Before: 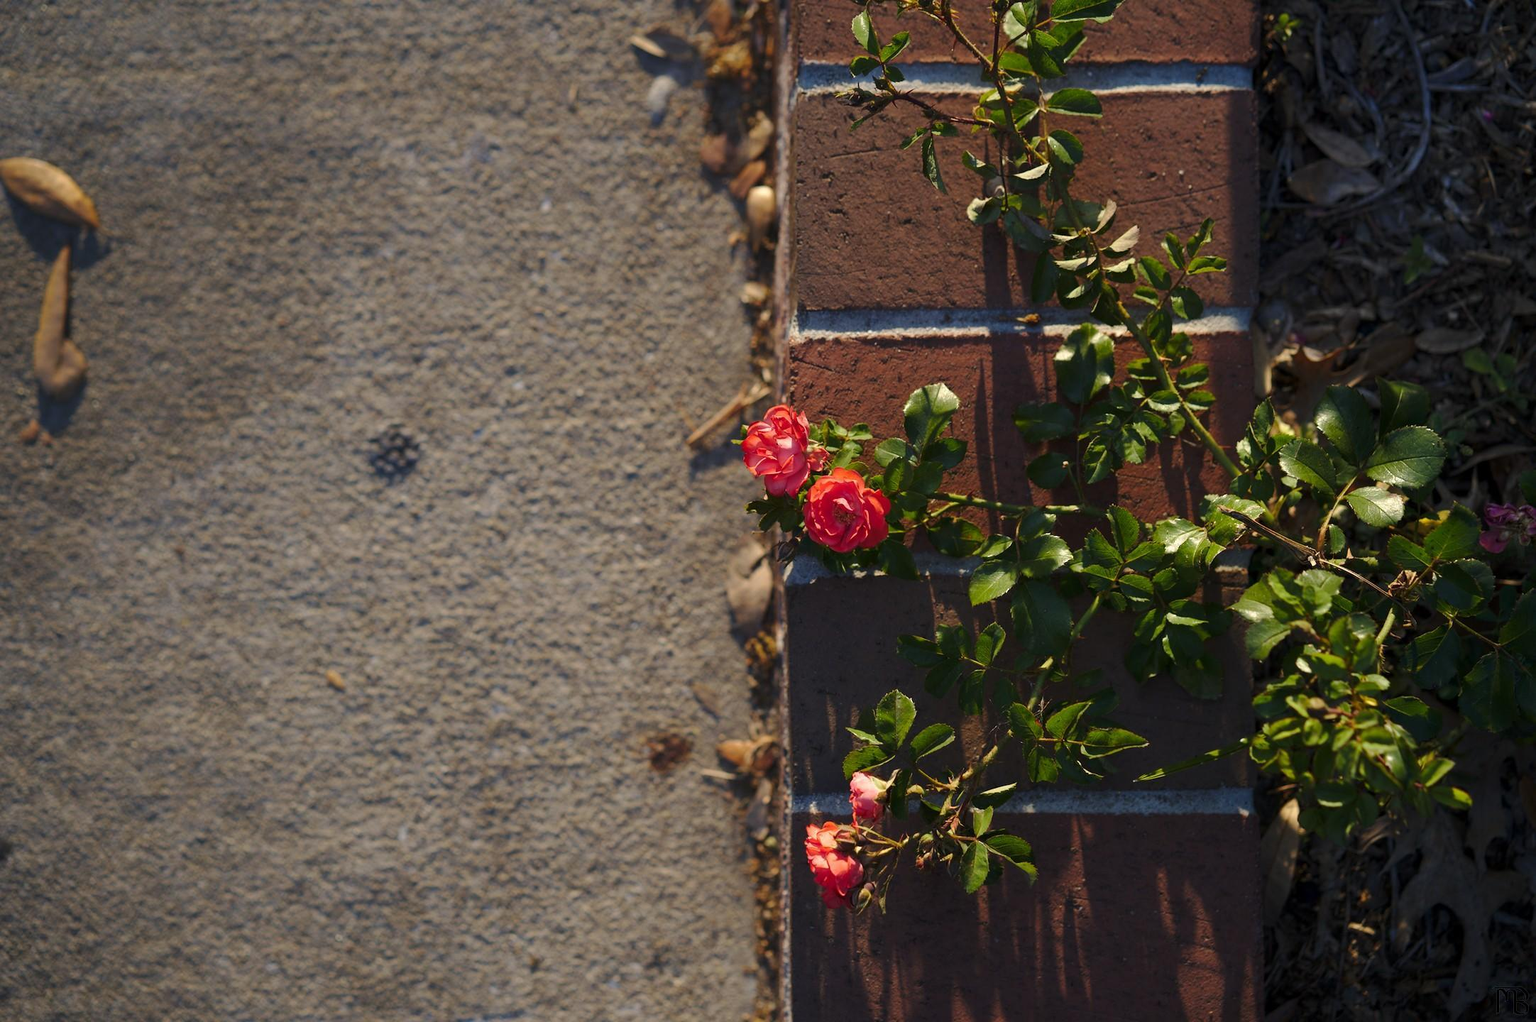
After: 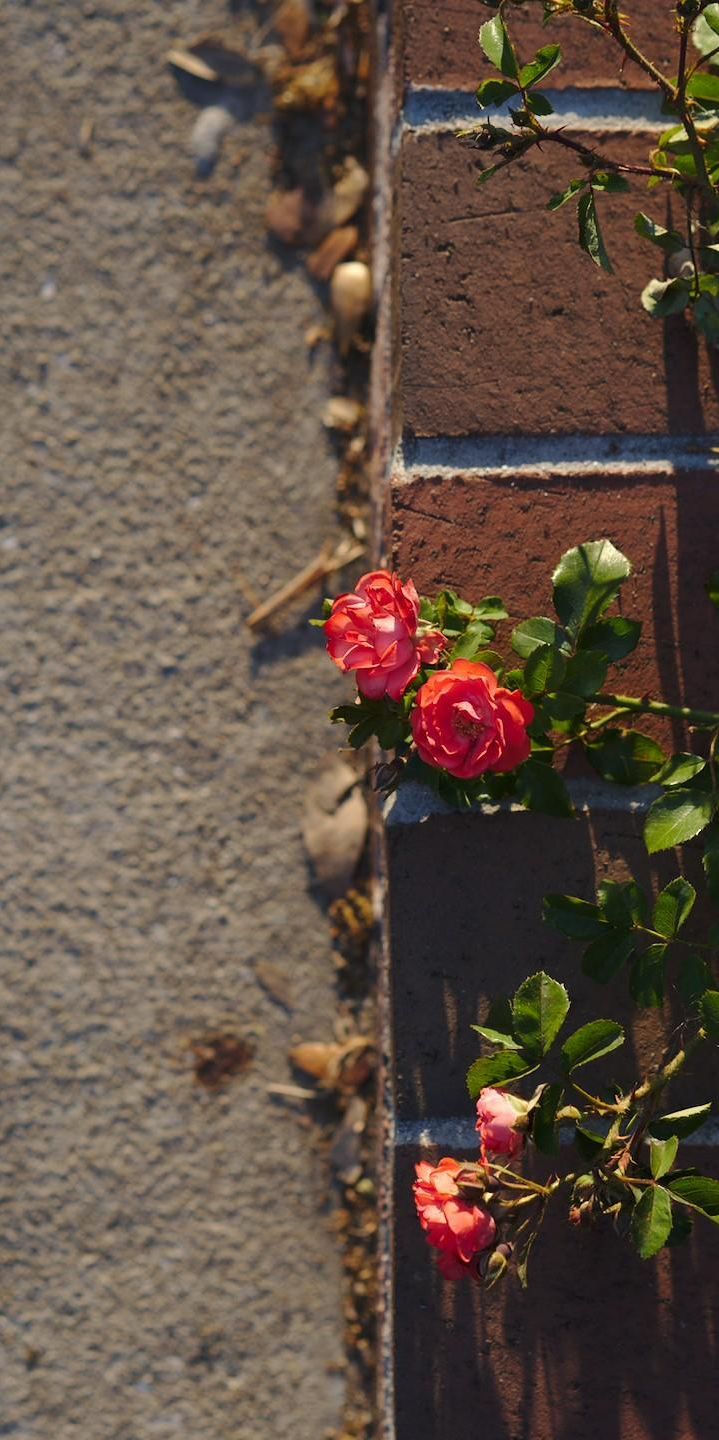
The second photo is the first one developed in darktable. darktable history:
color correction: highlights b* 0.031
crop: left 33.348%, right 33.42%
